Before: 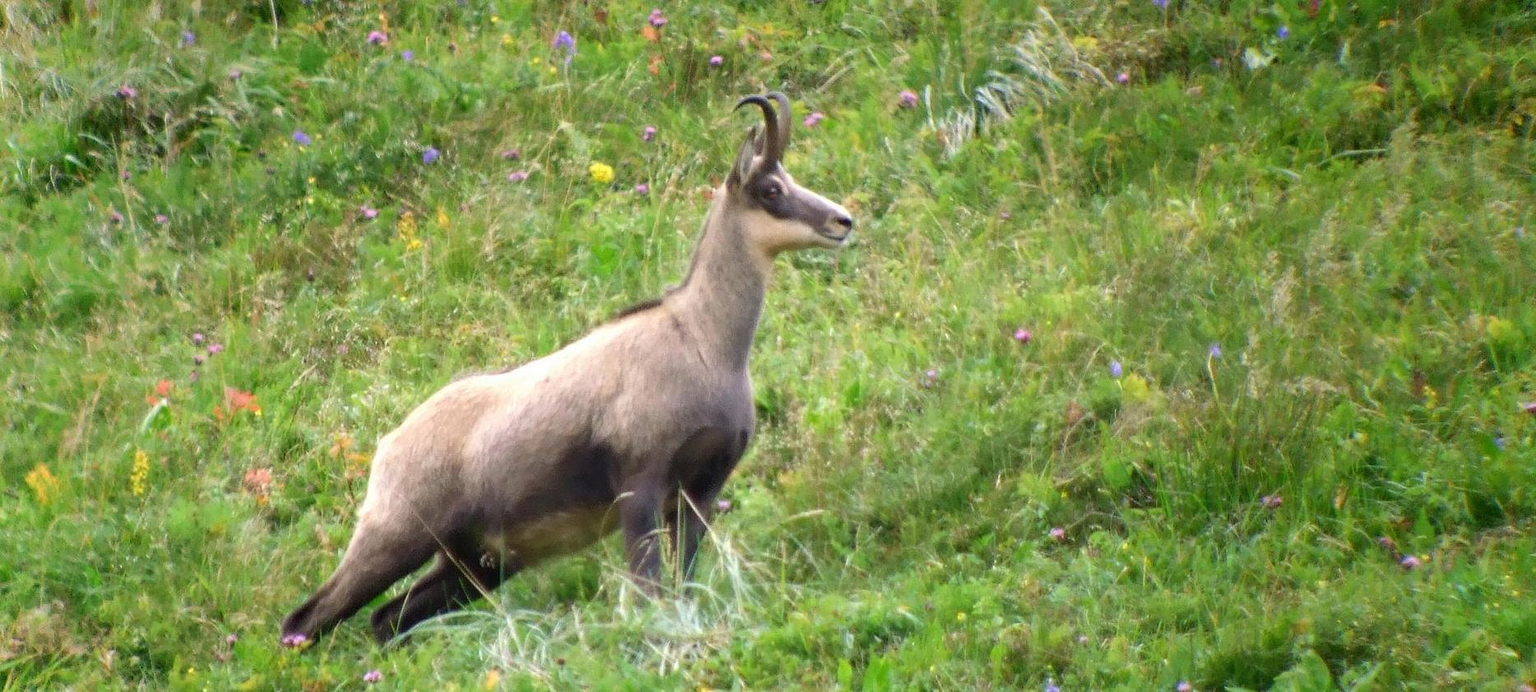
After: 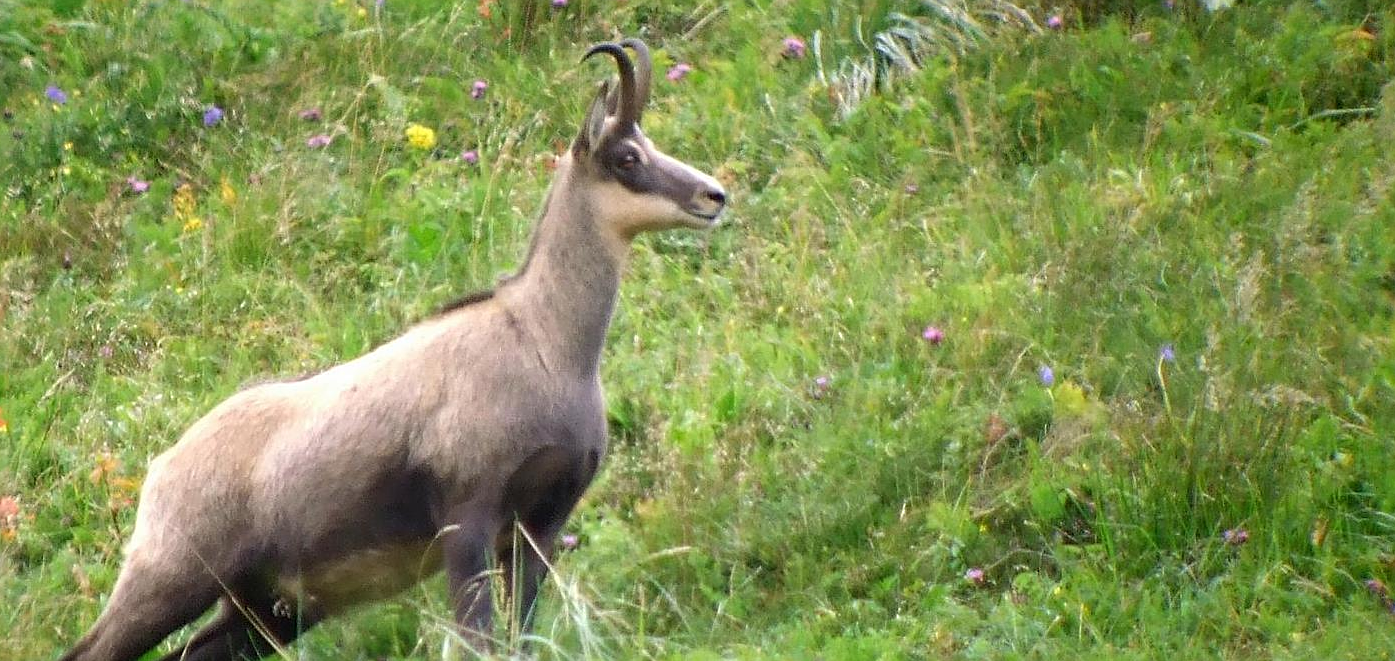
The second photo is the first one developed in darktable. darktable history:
sharpen: on, module defaults
crop: left 16.676%, top 8.756%, right 8.635%, bottom 12.558%
